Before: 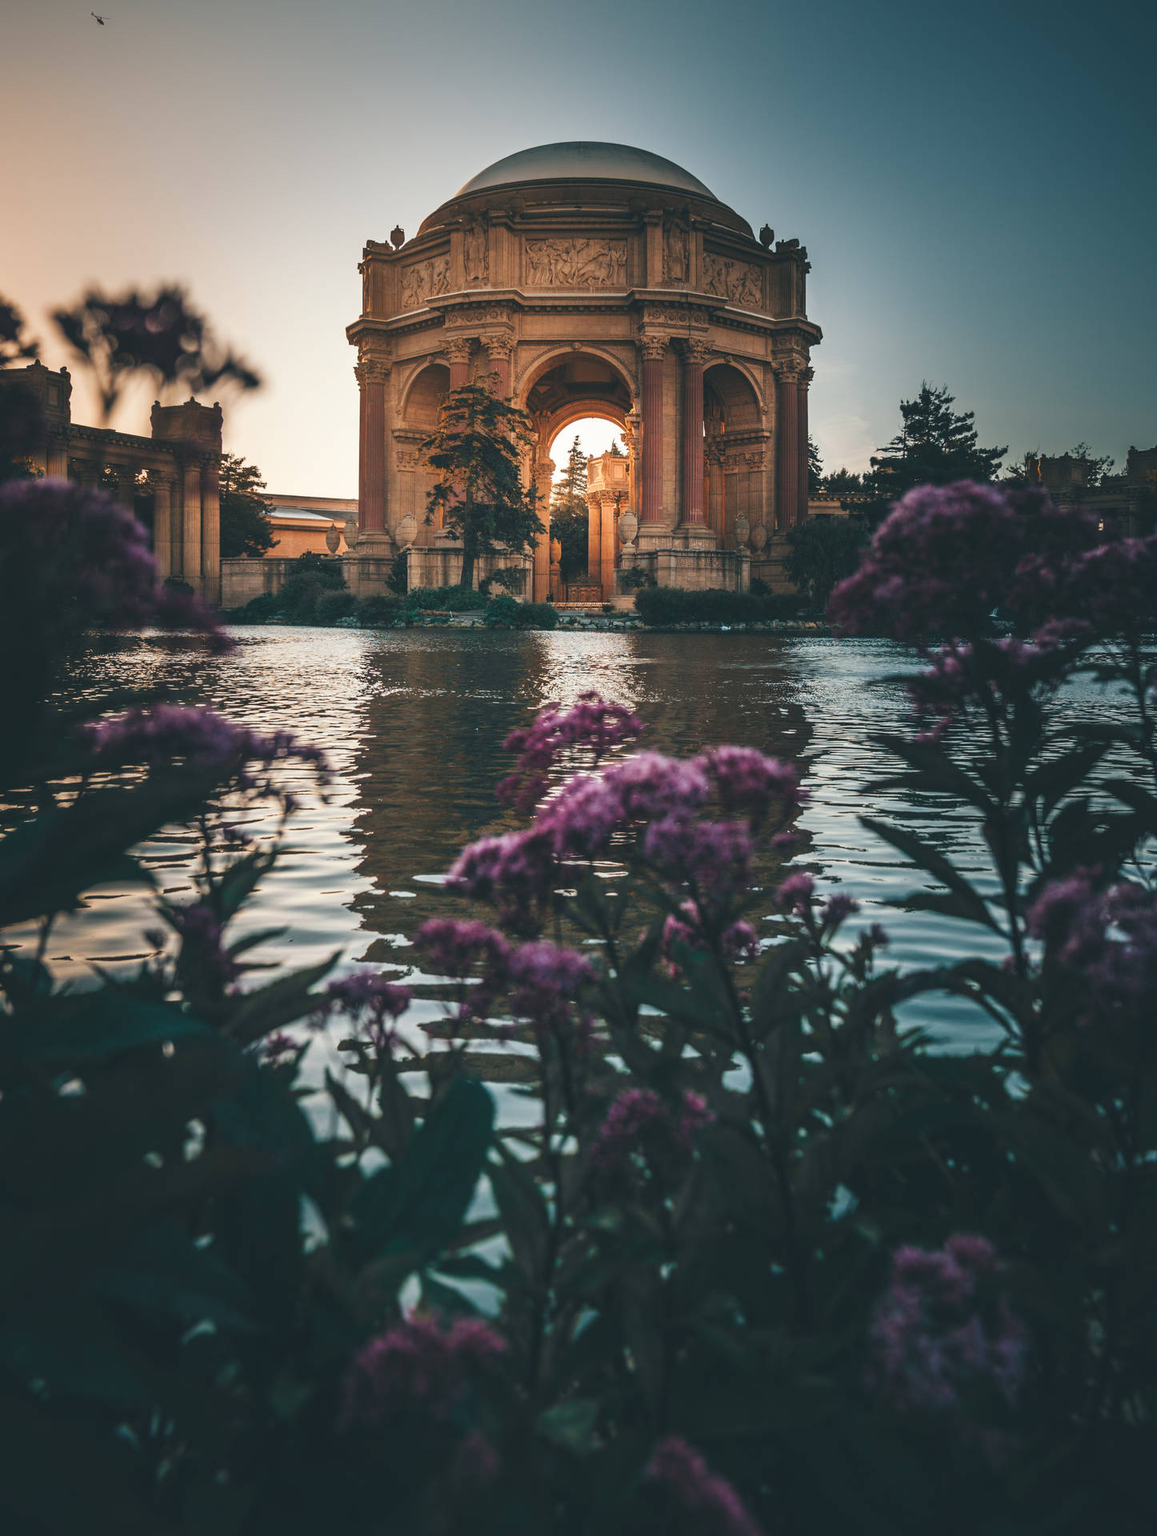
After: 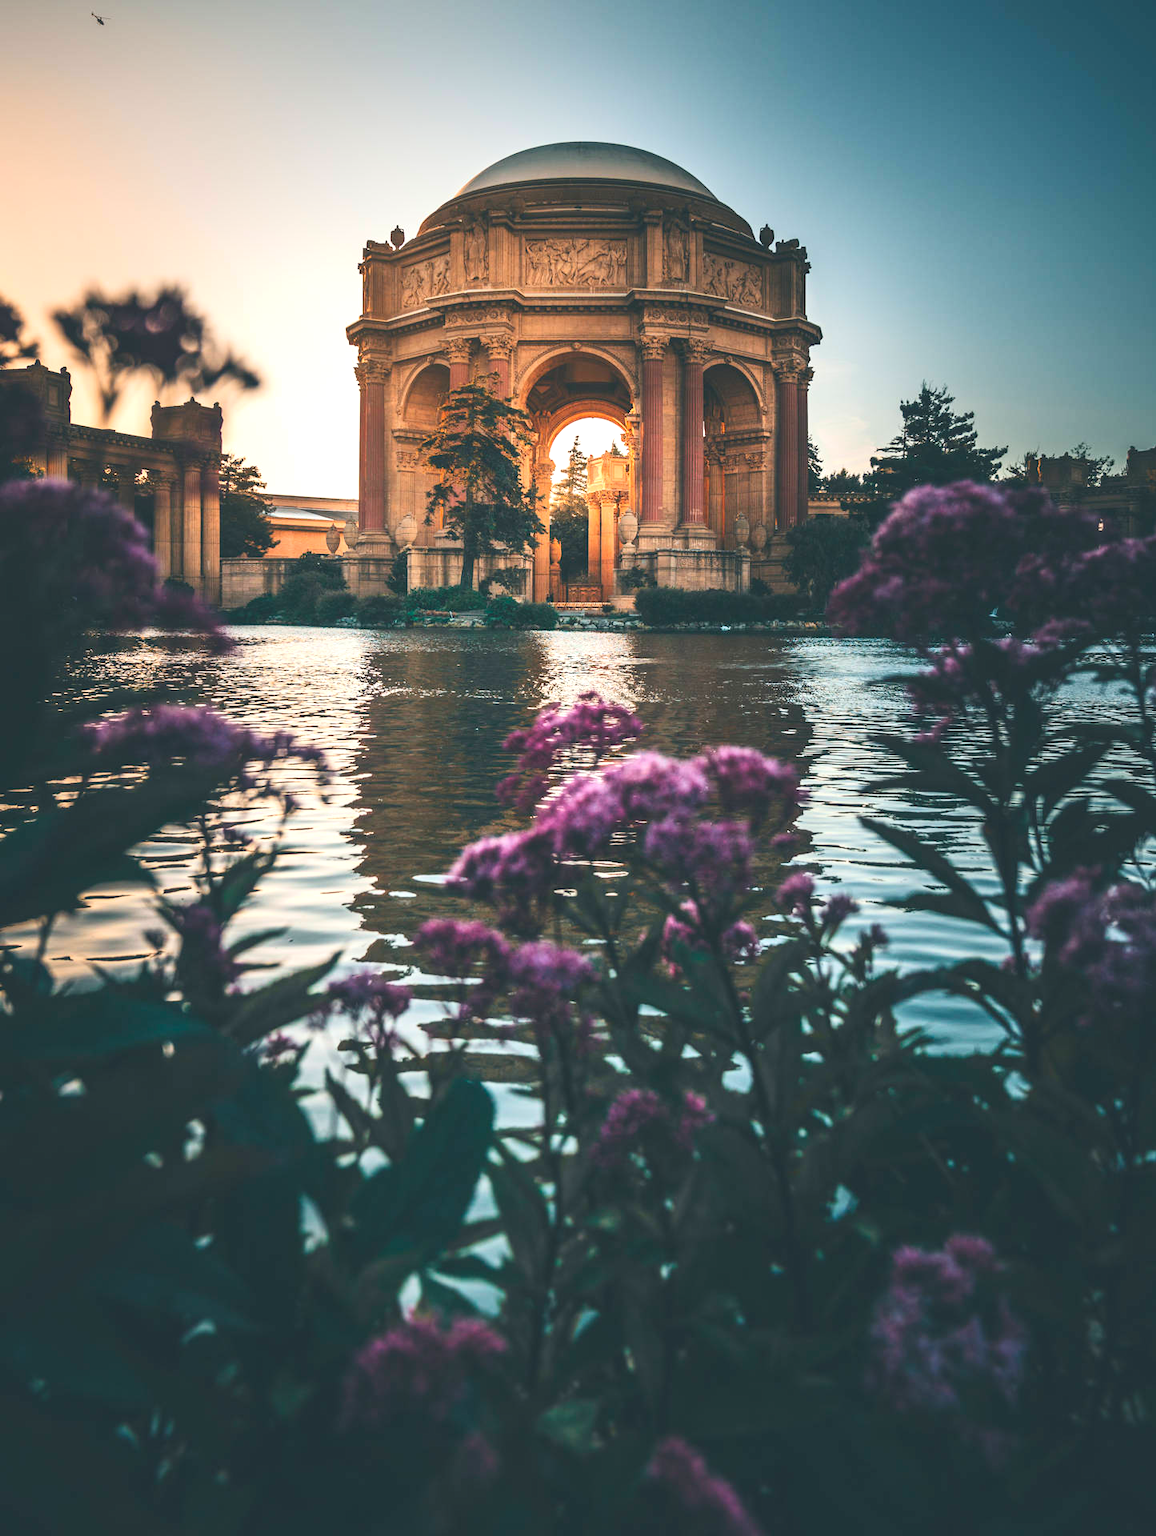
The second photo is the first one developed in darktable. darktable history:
contrast brightness saturation: contrast 0.179, saturation 0.307
tone curve: curves: ch0 [(0, 0.068) (1, 0.961)], preserve colors none
exposure: black level correction 0, exposure 0.692 EV, compensate exposure bias true, compensate highlight preservation false
